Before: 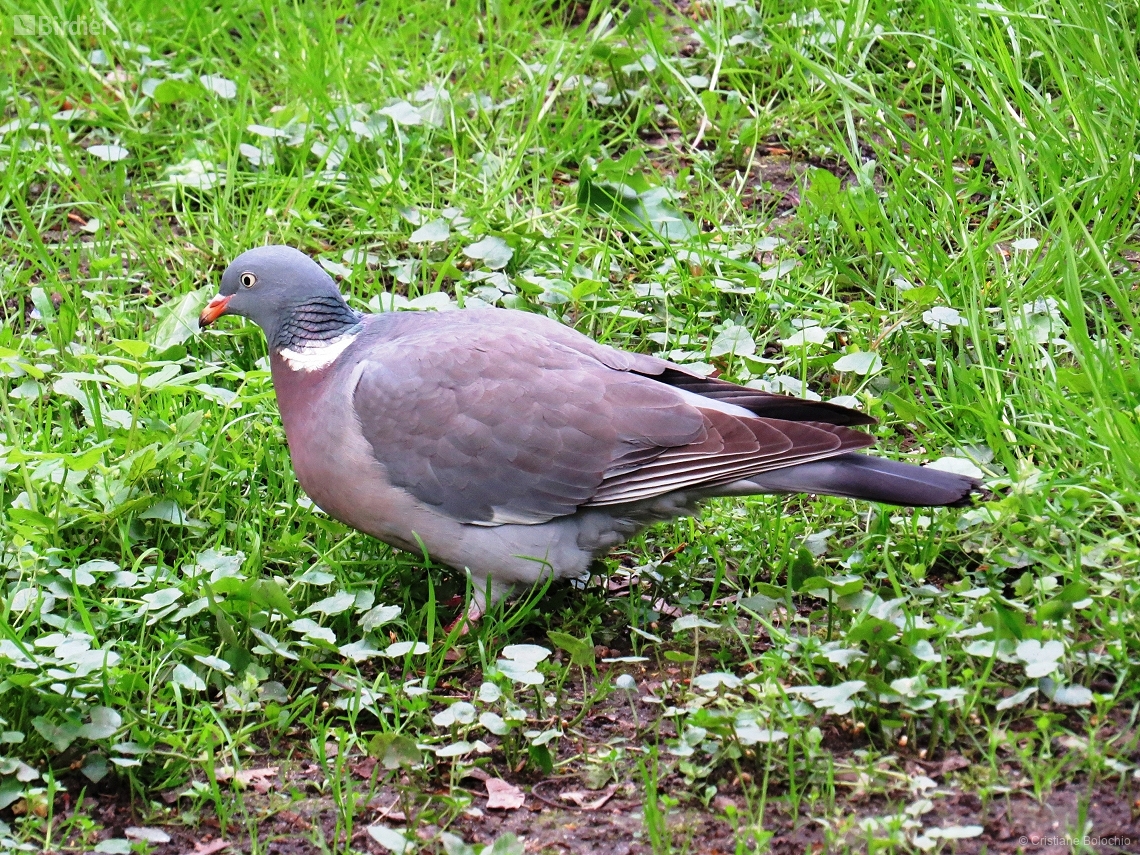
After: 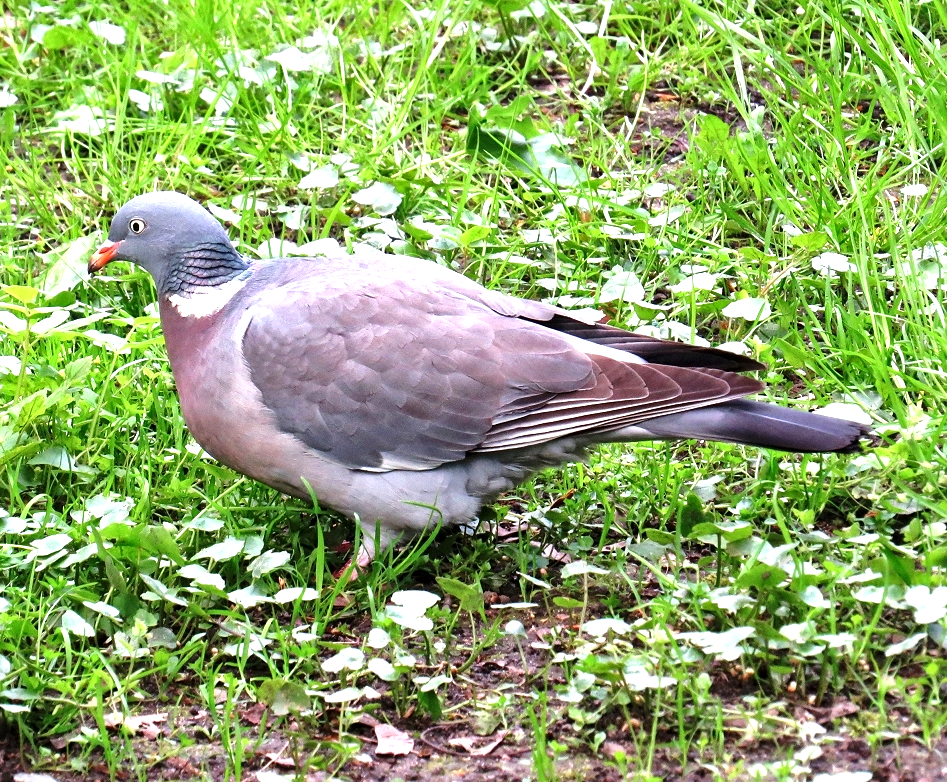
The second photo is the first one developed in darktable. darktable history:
exposure: black level correction 0, exposure 0.597 EV, compensate highlight preservation false
local contrast: mode bilateral grid, contrast 20, coarseness 21, detail 150%, midtone range 0.2
crop: left 9.803%, top 6.316%, right 7.118%, bottom 2.165%
